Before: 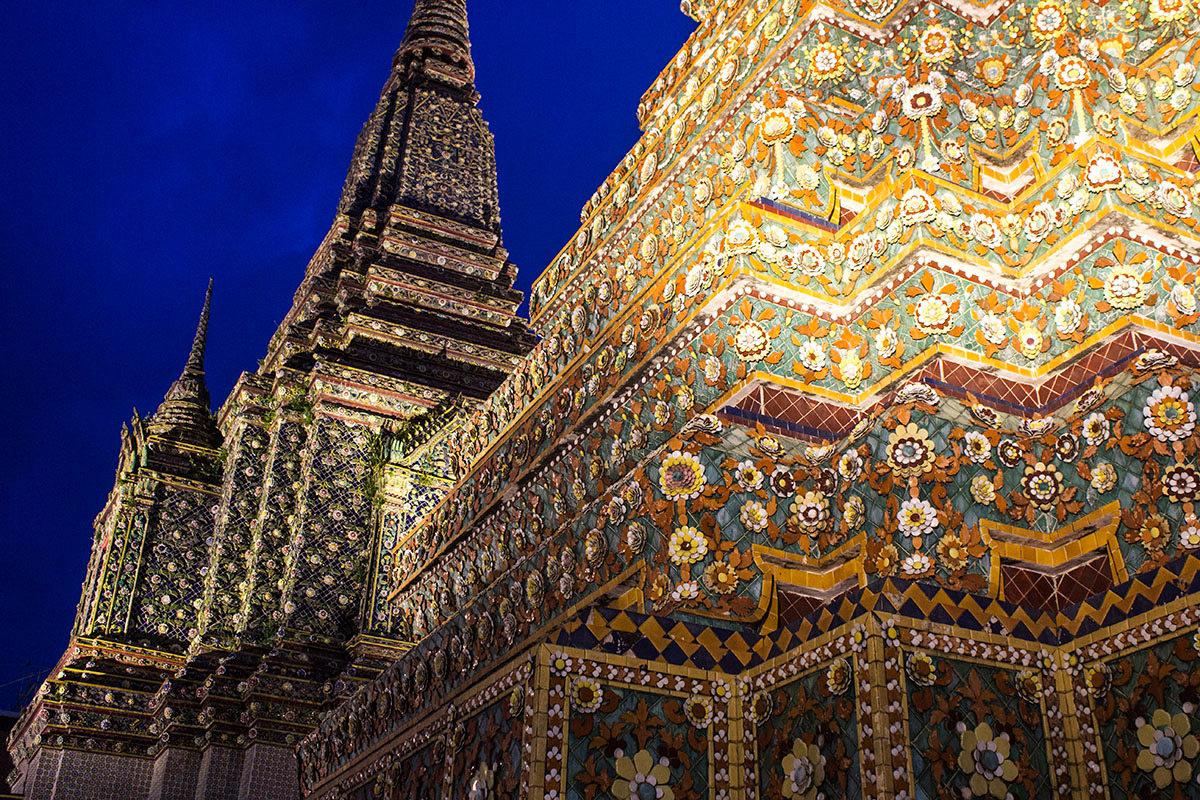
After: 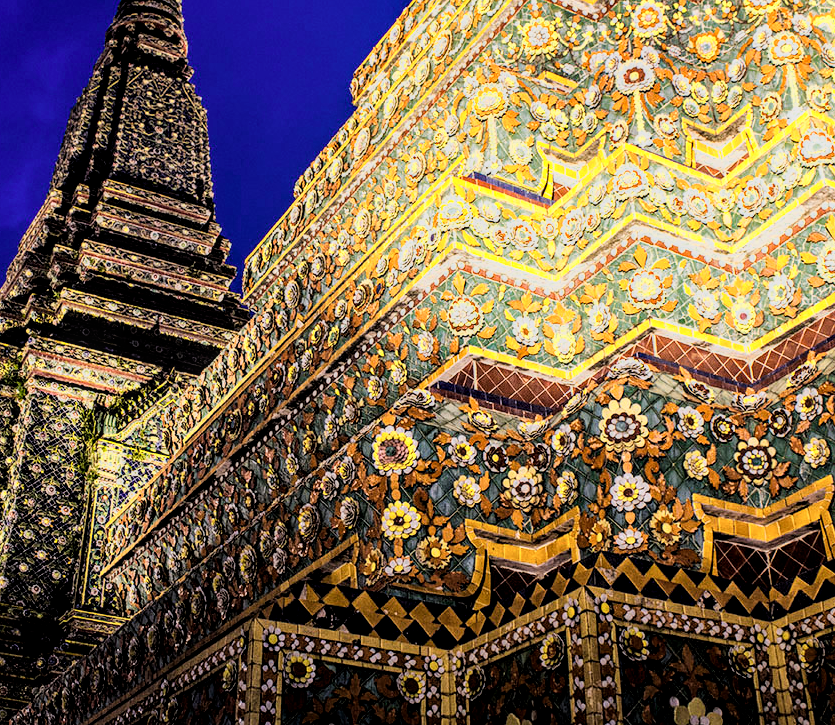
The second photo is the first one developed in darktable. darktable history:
local contrast: detail 130%
crop and rotate: left 23.917%, top 3.138%, right 6.484%, bottom 6.117%
filmic rgb: black relative exposure -5.02 EV, white relative exposure 3.97 EV, hardness 2.89, contrast 1.196
color zones: curves: ch0 [(0.099, 0.624) (0.257, 0.596) (0.384, 0.376) (0.529, 0.492) (0.697, 0.564) (0.768, 0.532) (0.908, 0.644)]; ch1 [(0.112, 0.564) (0.254, 0.612) (0.432, 0.676) (0.592, 0.456) (0.743, 0.684) (0.888, 0.536)]; ch2 [(0.25, 0.5) (0.469, 0.36) (0.75, 0.5)]
